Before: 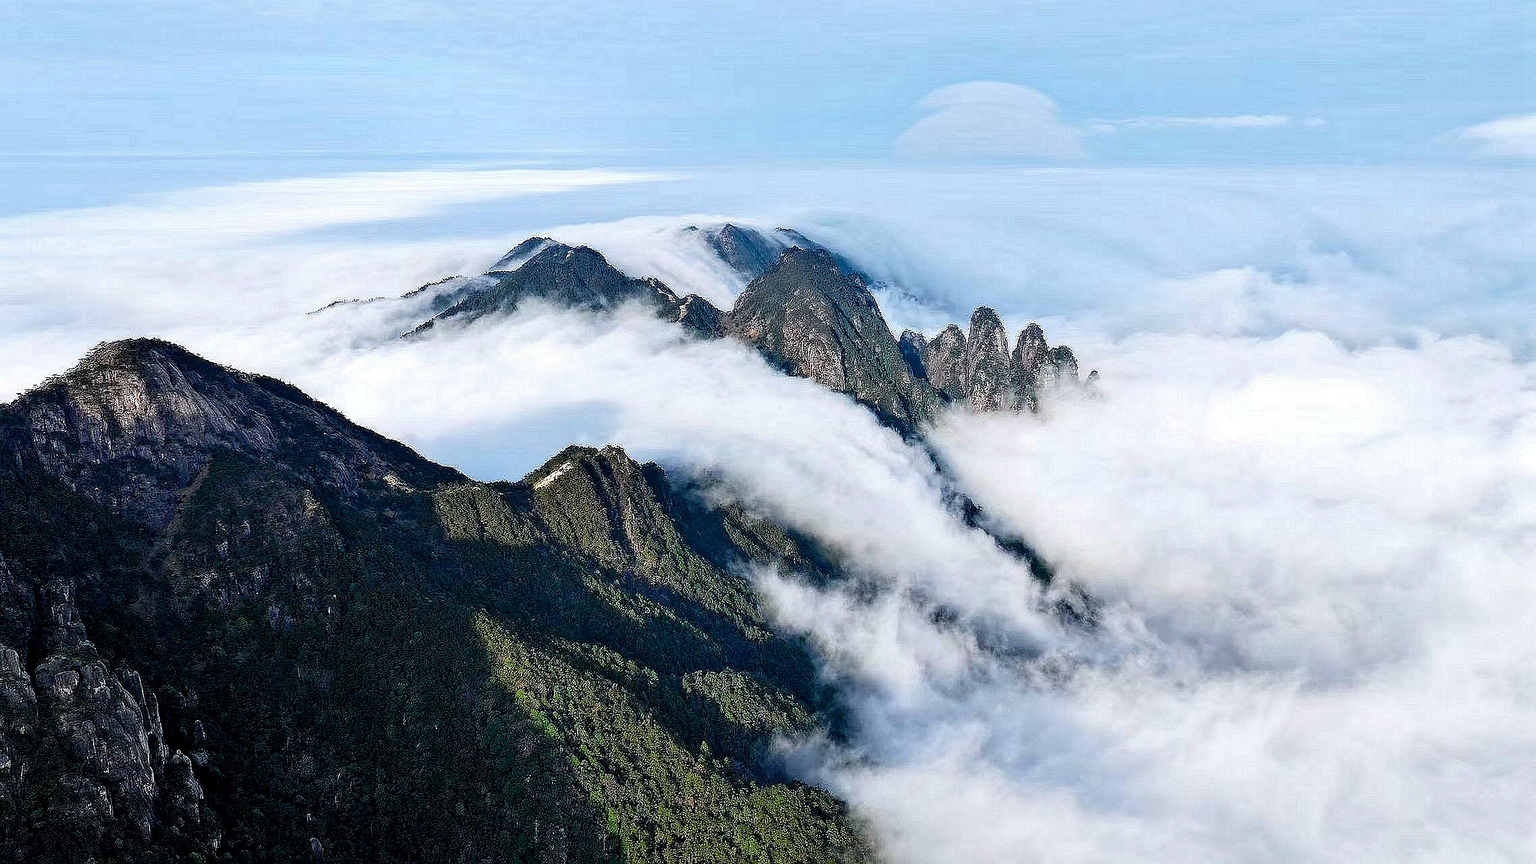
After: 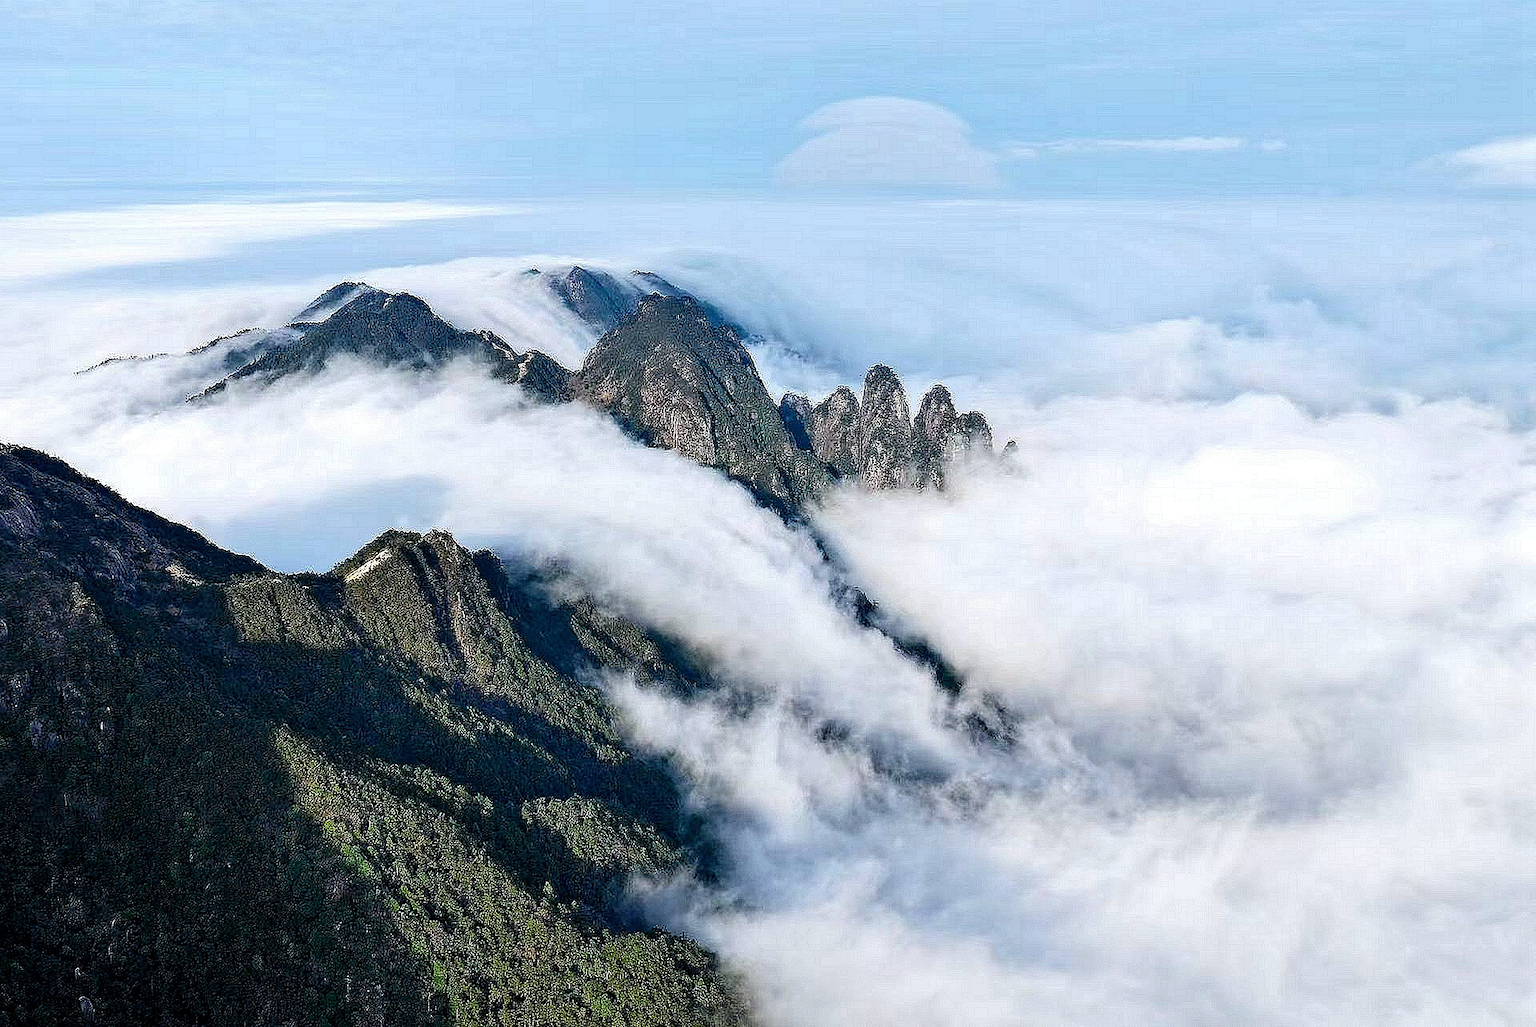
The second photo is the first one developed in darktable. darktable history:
crop: left 15.909%
tone equalizer: edges refinement/feathering 500, mask exposure compensation -1.57 EV, preserve details no
